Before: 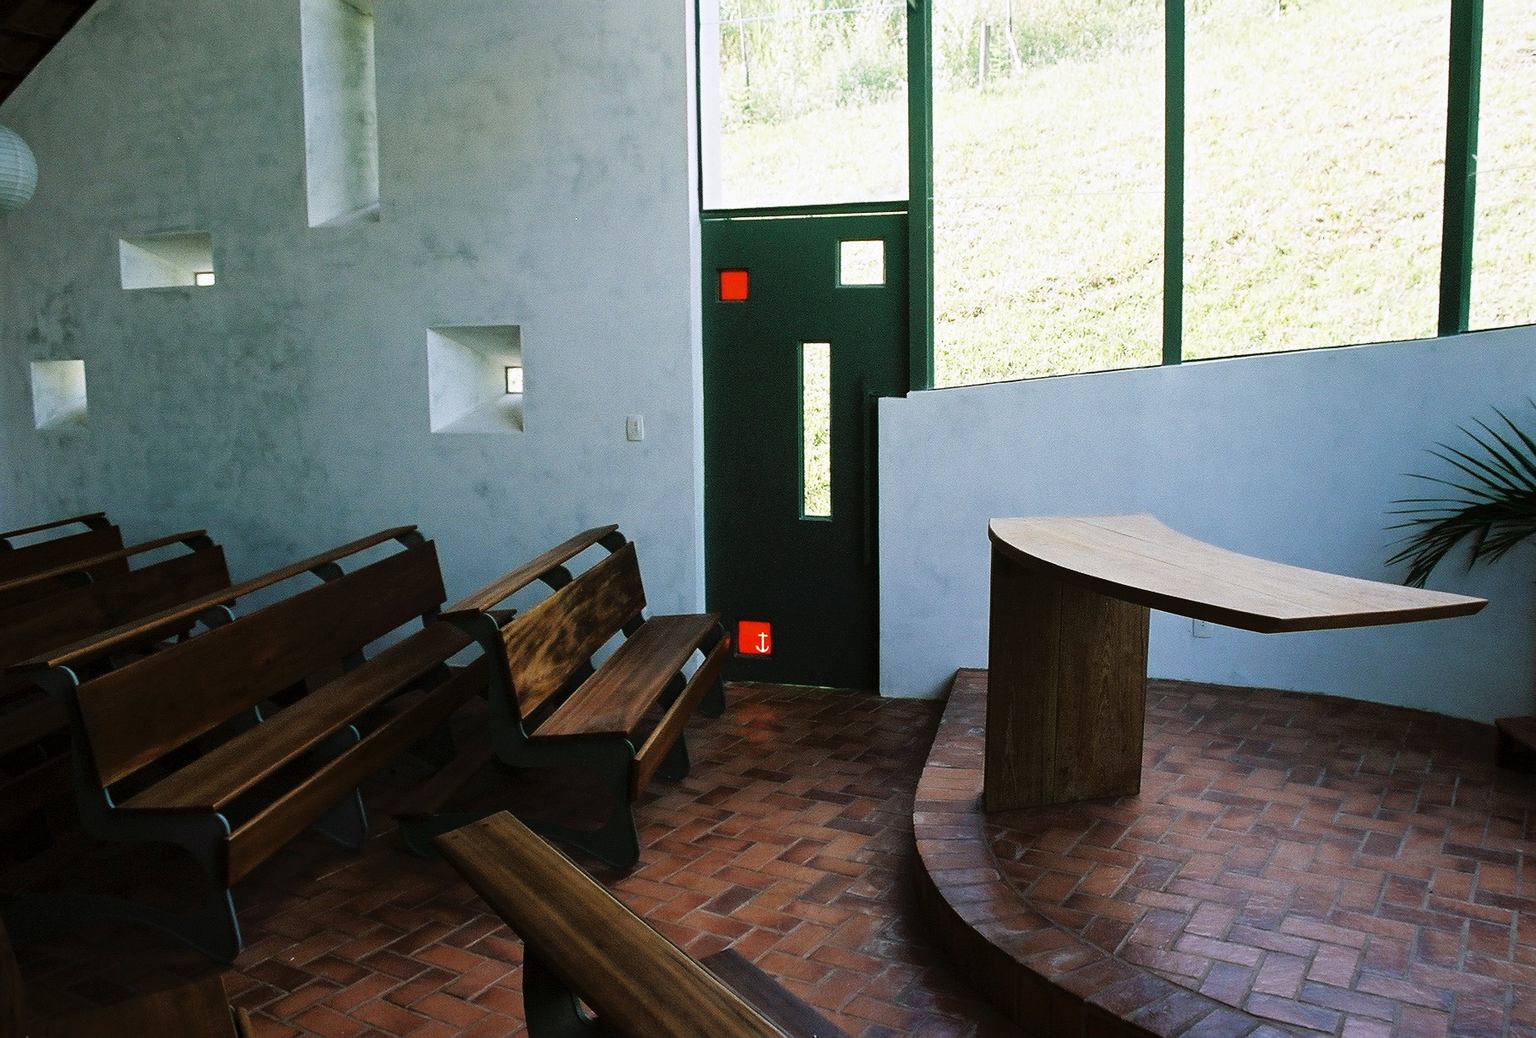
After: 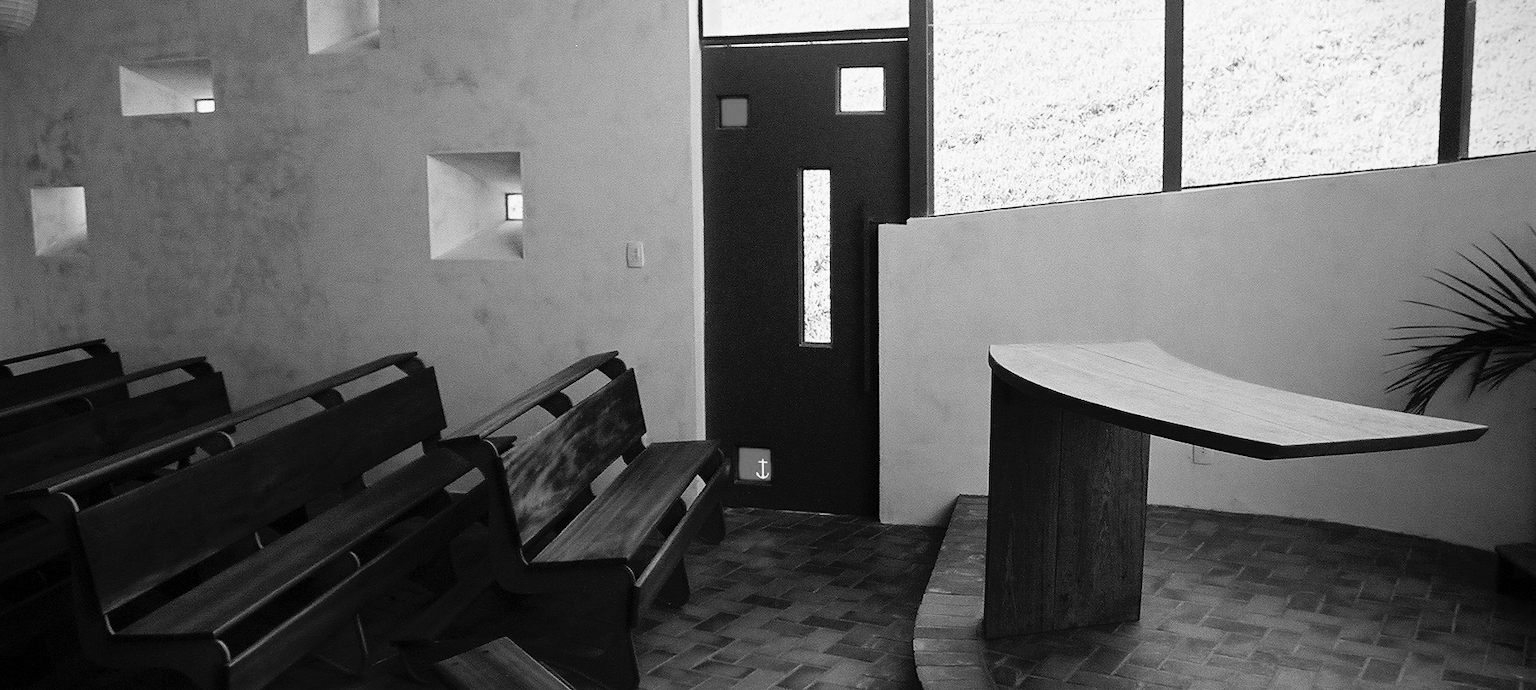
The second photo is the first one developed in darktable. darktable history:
crop: top 16.727%, bottom 16.727%
monochrome: a -6.99, b 35.61, size 1.4
color balance rgb: perceptual saturation grading › global saturation 25%, global vibrance 10%
vignetting: fall-off start 88.53%, fall-off radius 44.2%, saturation 0.376, width/height ratio 1.161
